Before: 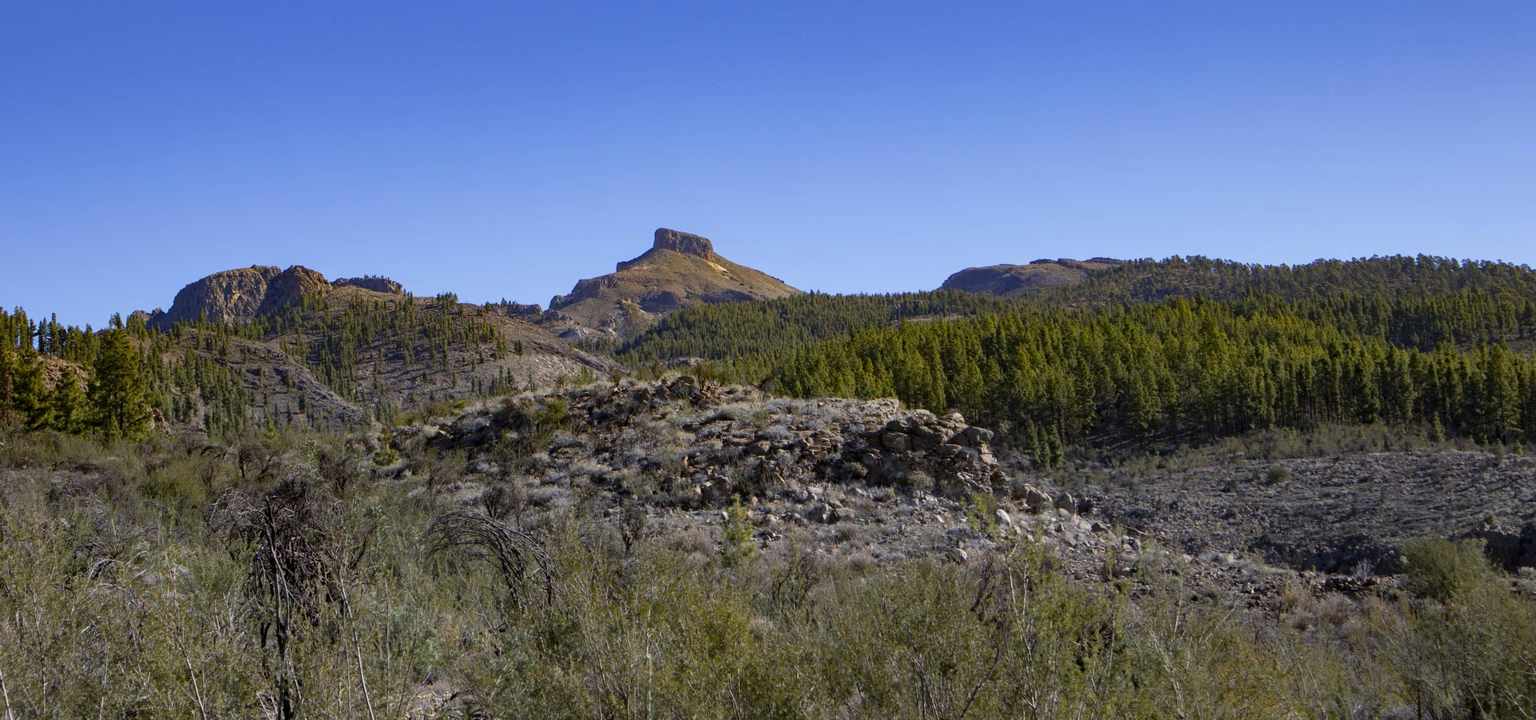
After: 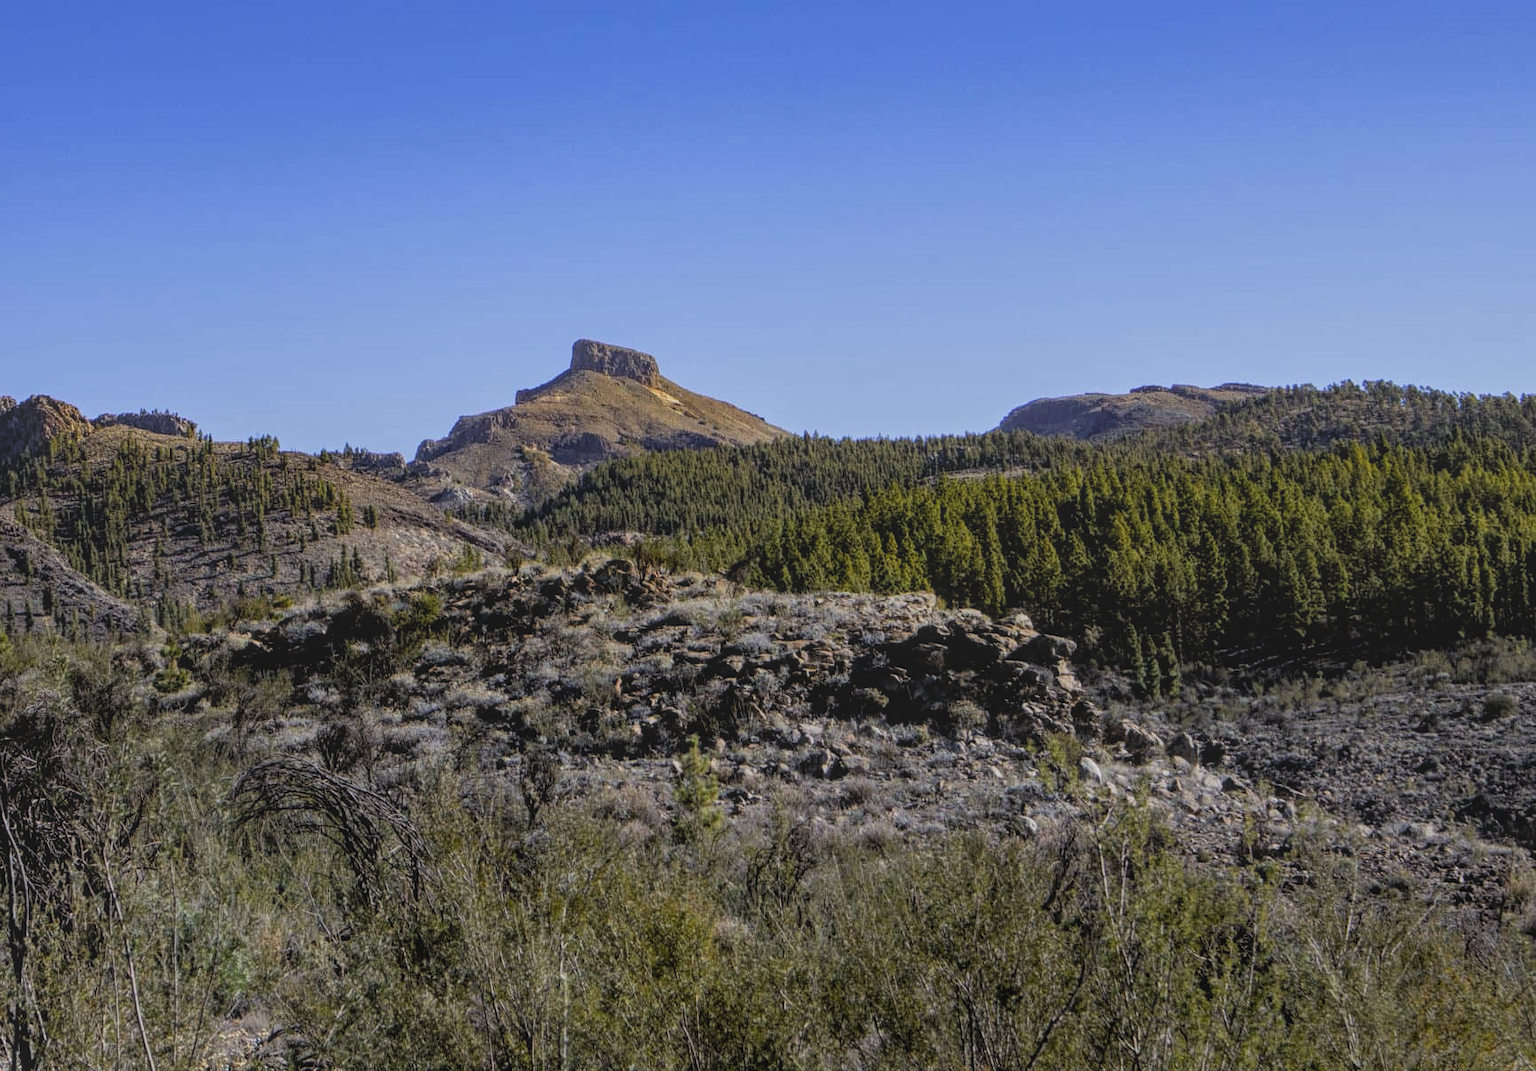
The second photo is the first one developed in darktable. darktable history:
local contrast: highlights 71%, shadows 18%, midtone range 0.194
filmic rgb: black relative exposure -5.06 EV, white relative exposure 3.18 EV, threshold 3.02 EV, hardness 3.45, contrast 1.196, highlights saturation mix -29.32%, enable highlight reconstruction true
crop and rotate: left 17.593%, right 15.159%
